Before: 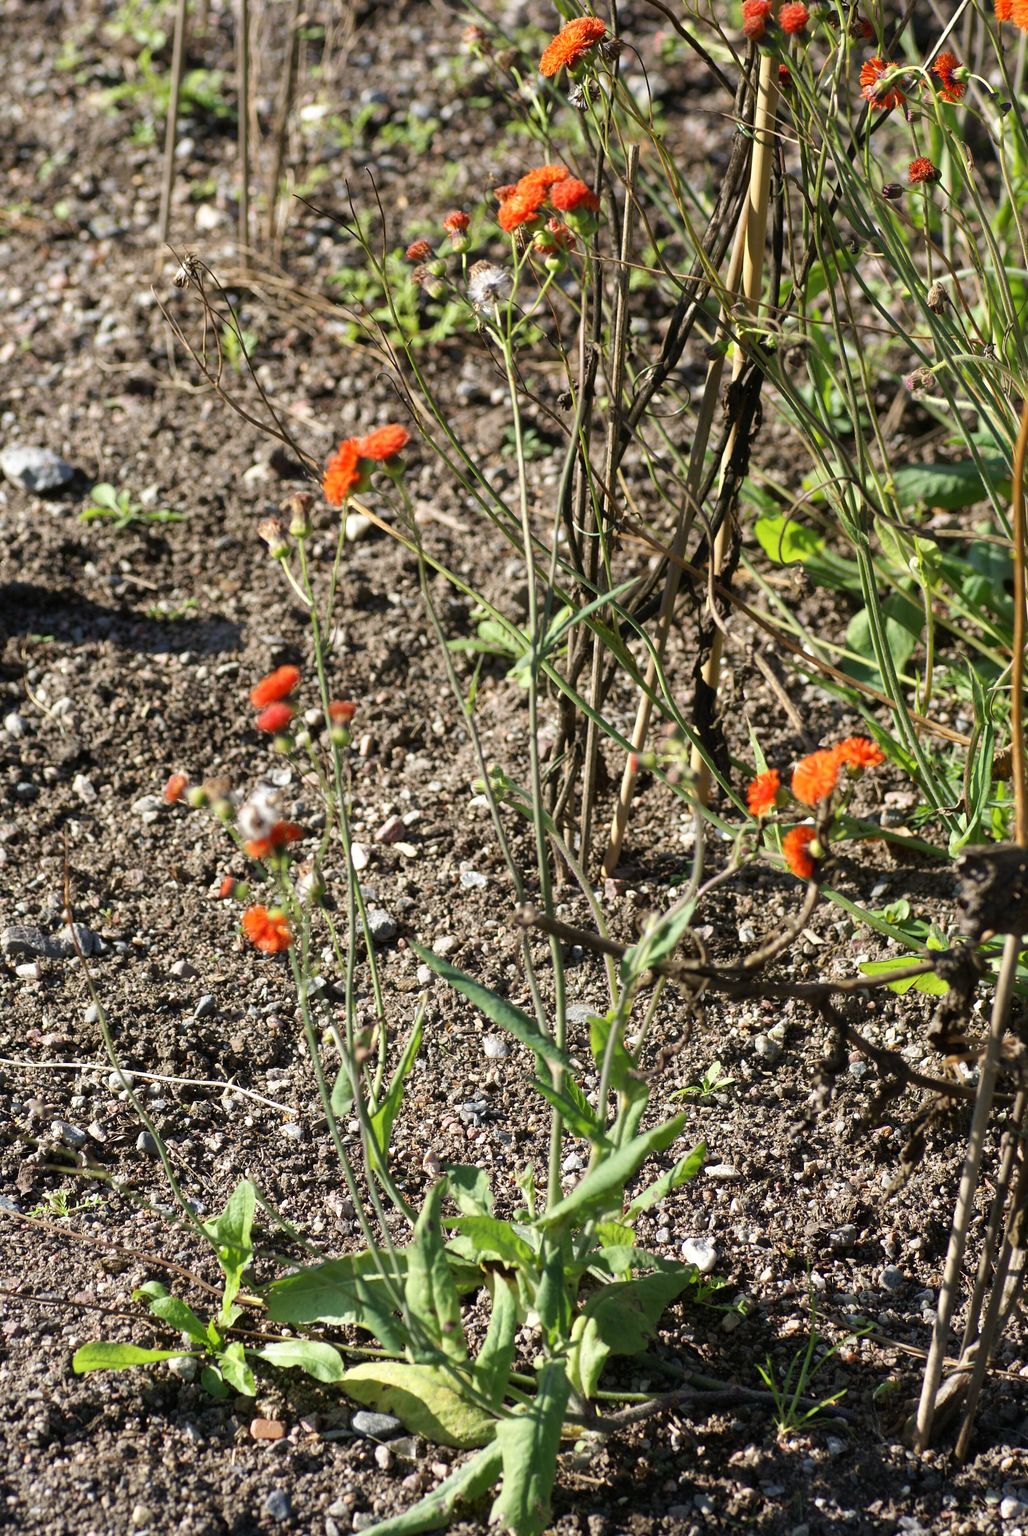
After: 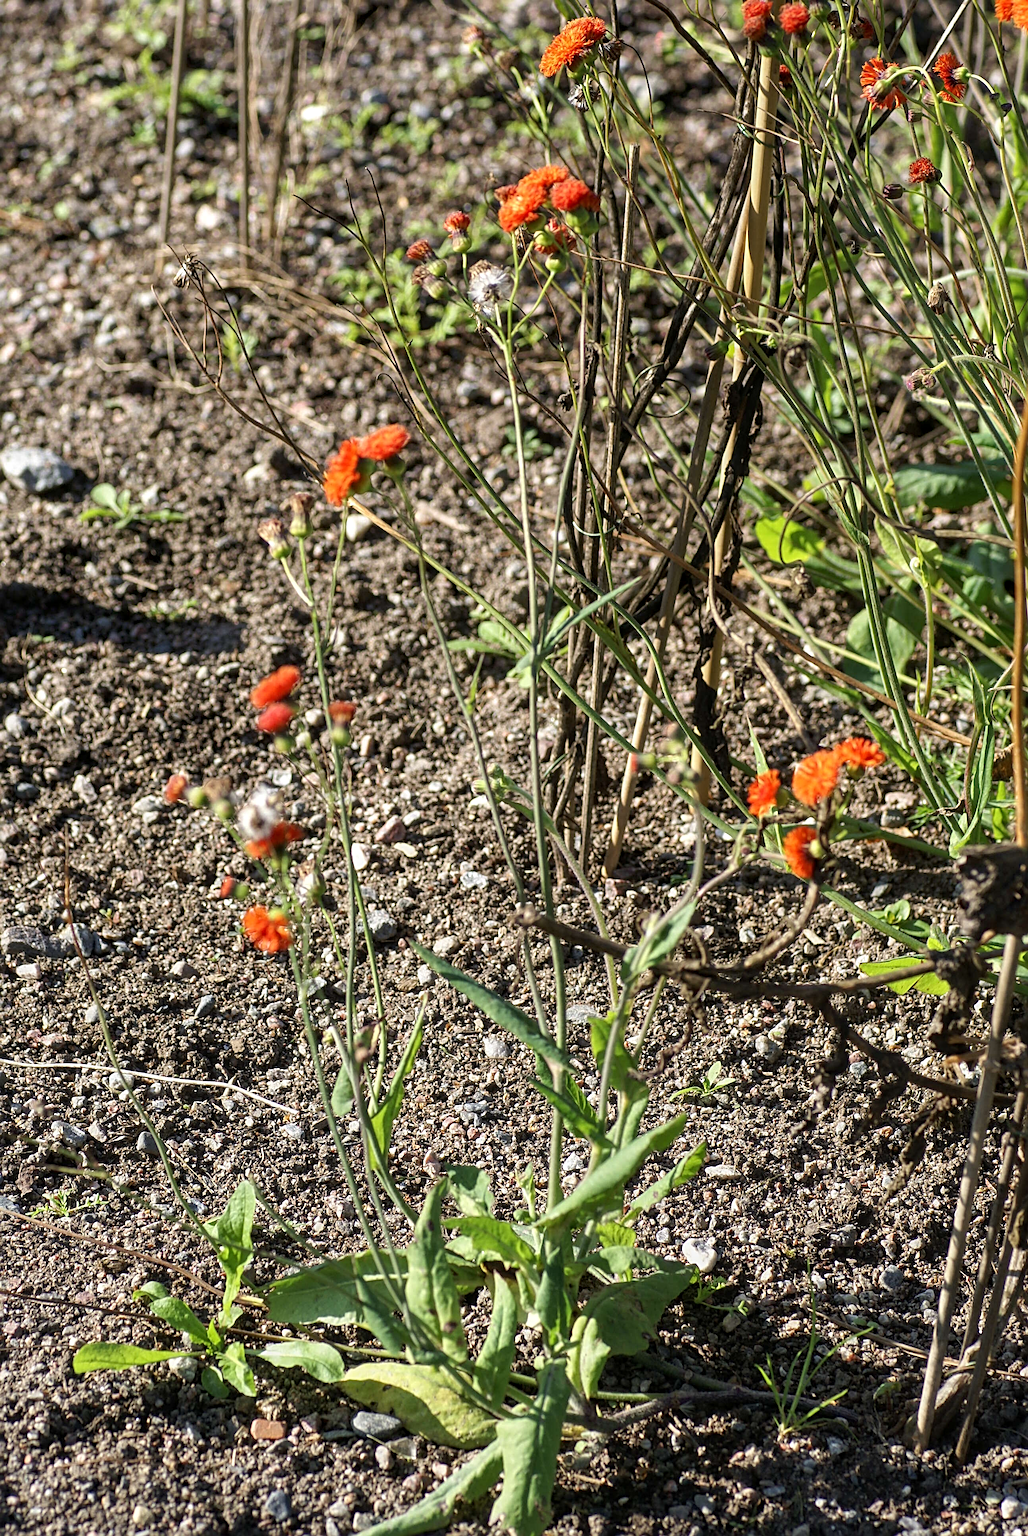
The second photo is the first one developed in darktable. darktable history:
local contrast: on, module defaults
sharpen: radius 3.948
